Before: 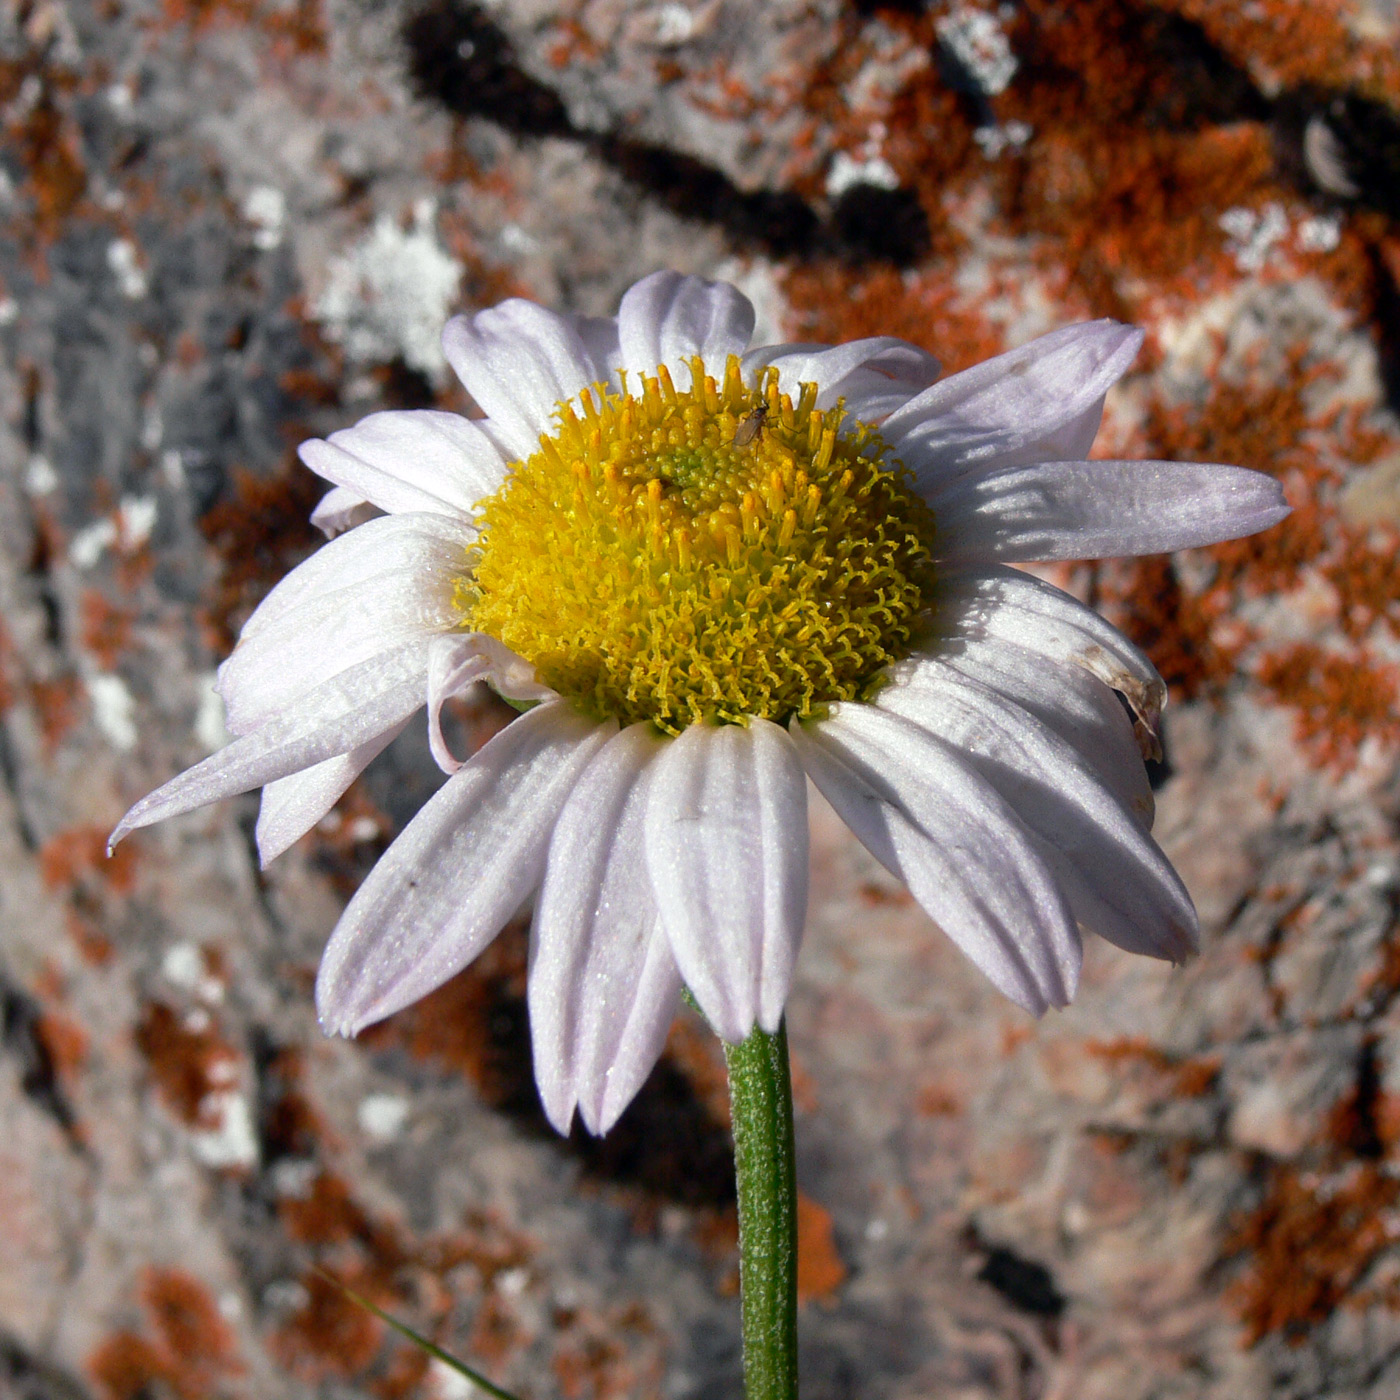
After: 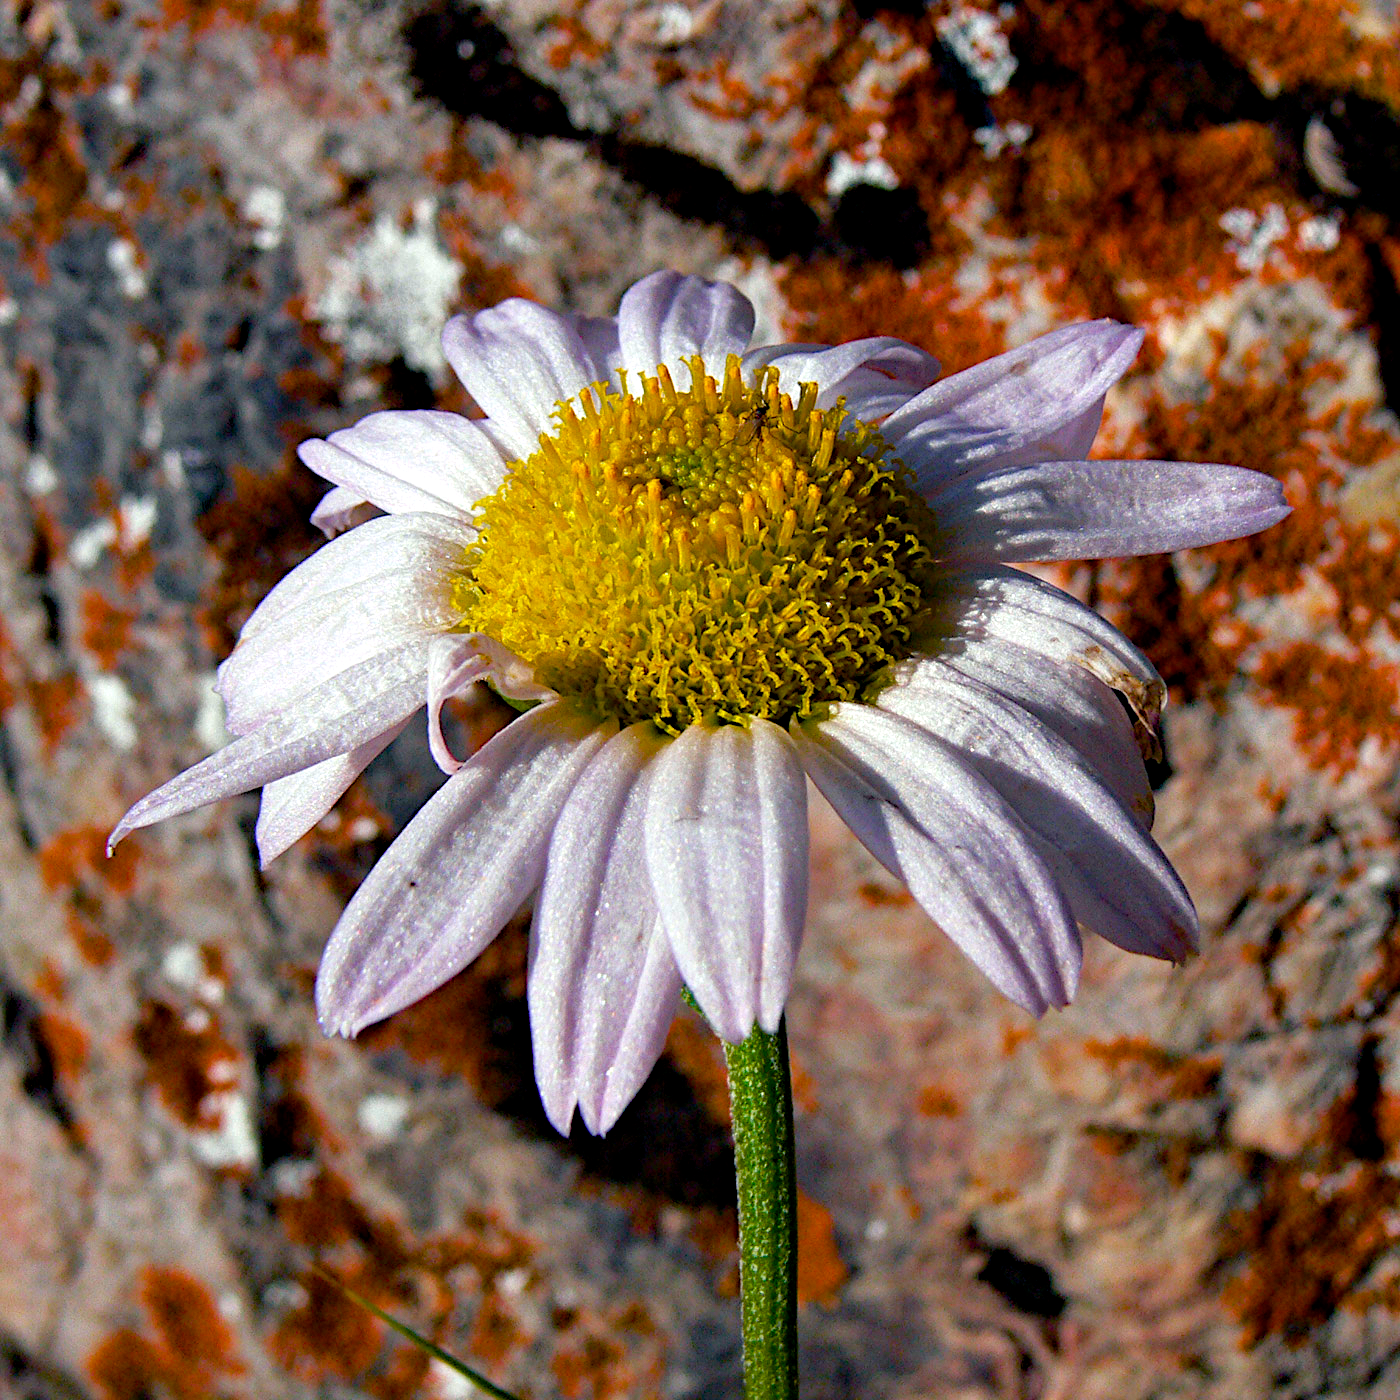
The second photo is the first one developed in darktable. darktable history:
contrast equalizer: octaves 7, y [[0.6 ×6], [0.55 ×6], [0 ×6], [0 ×6], [0 ×6]], mix 0.3
color balance rgb: perceptual saturation grading › global saturation 20%, perceptual saturation grading › highlights -25%, perceptual saturation grading › shadows 50.52%, global vibrance 40.24%
color balance rgb "light contrast": perceptual brilliance grading › highlights 10%, perceptual brilliance grading › mid-tones 5%, perceptual brilliance grading › shadows -10%
diffuse or sharpen "sharpen demosaicing: AA filter": edge sensitivity 1, 1st order anisotropy 100%, 2nd order anisotropy 100%, 3rd order anisotropy 100%, 4th order anisotropy 100%, 1st order speed -25%, 2nd order speed -25%, 3rd order speed -25%, 4th order speed -25%
haze removal: adaptive false
